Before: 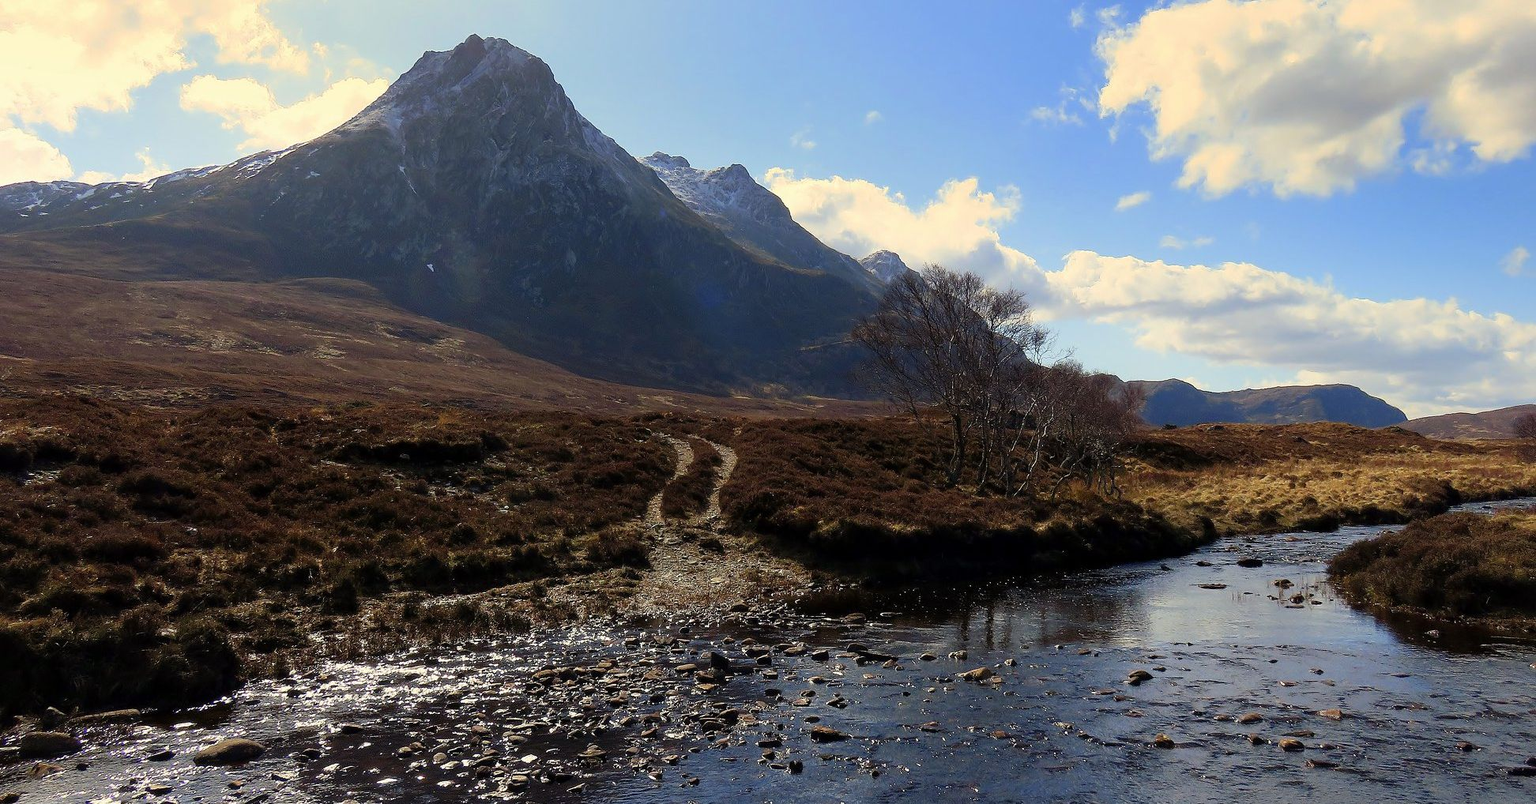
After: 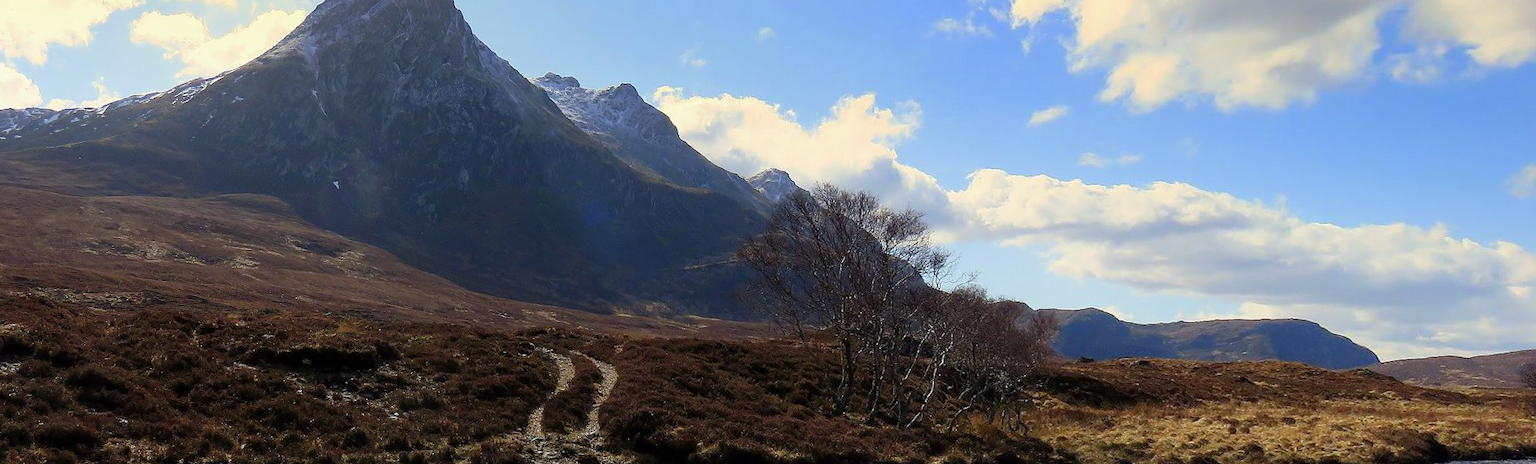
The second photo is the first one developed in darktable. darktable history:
rotate and perspective: rotation 1.69°, lens shift (vertical) -0.023, lens shift (horizontal) -0.291, crop left 0.025, crop right 0.988, crop top 0.092, crop bottom 0.842
crop and rotate: top 4.848%, bottom 29.503%
white balance: red 0.983, blue 1.036
